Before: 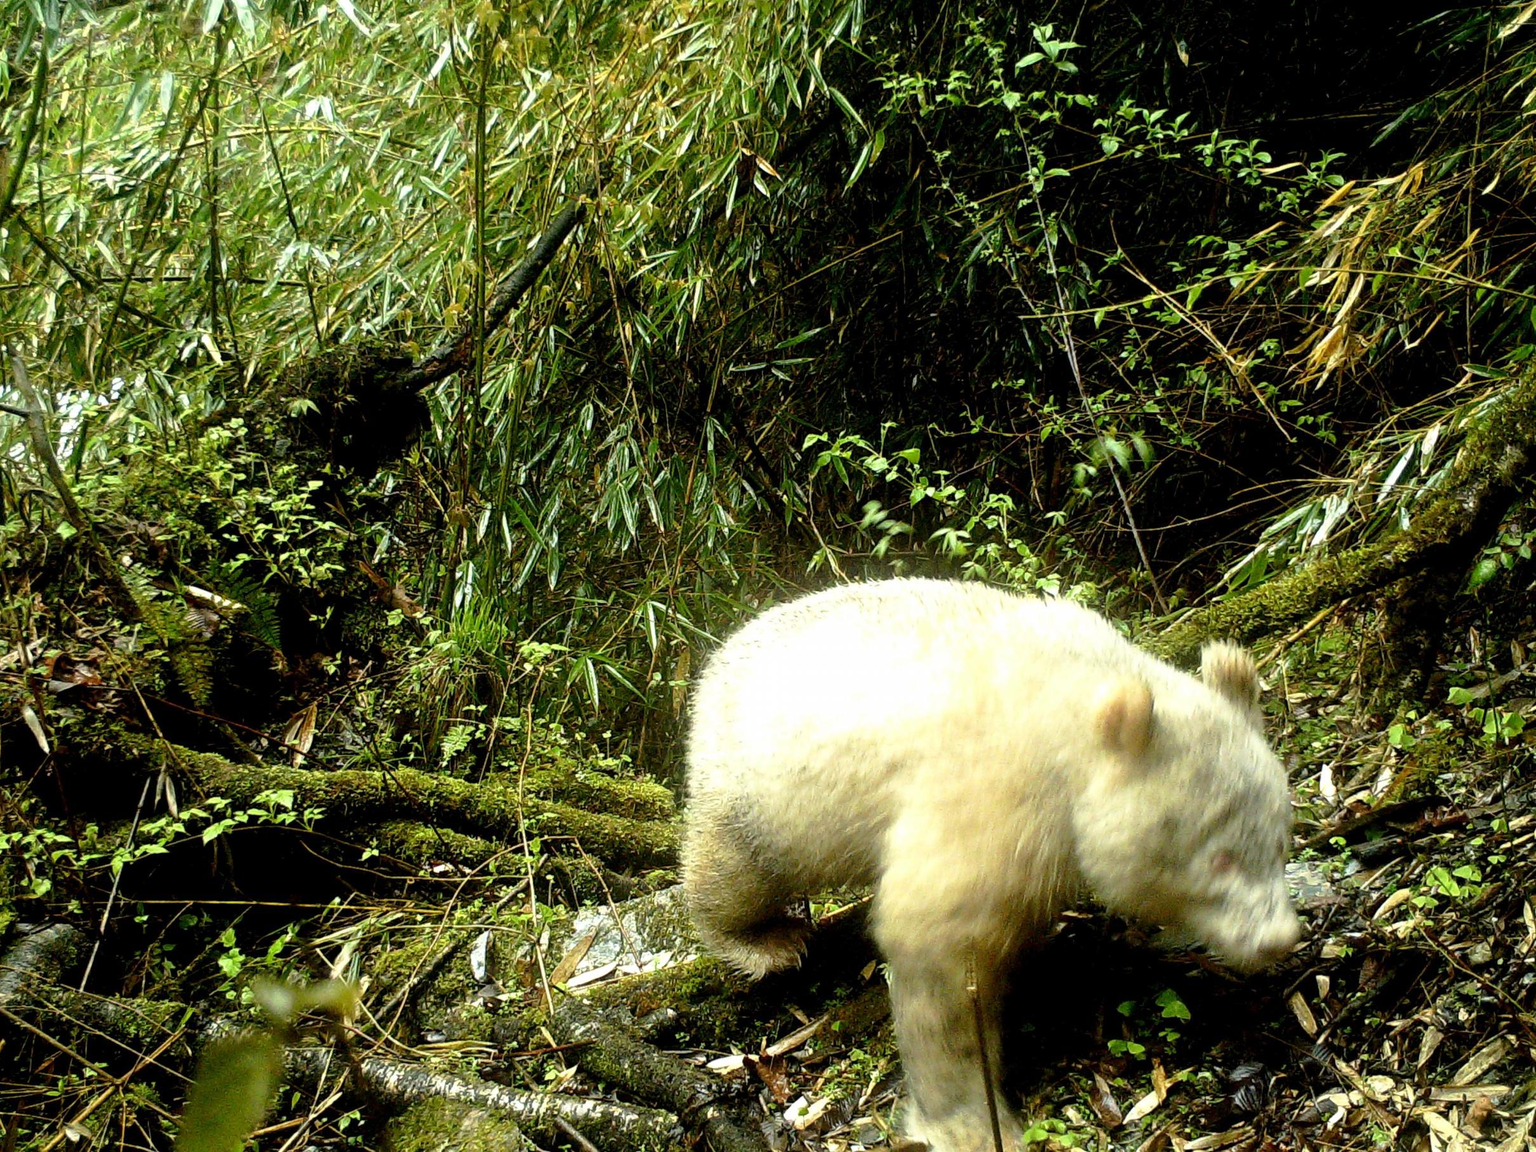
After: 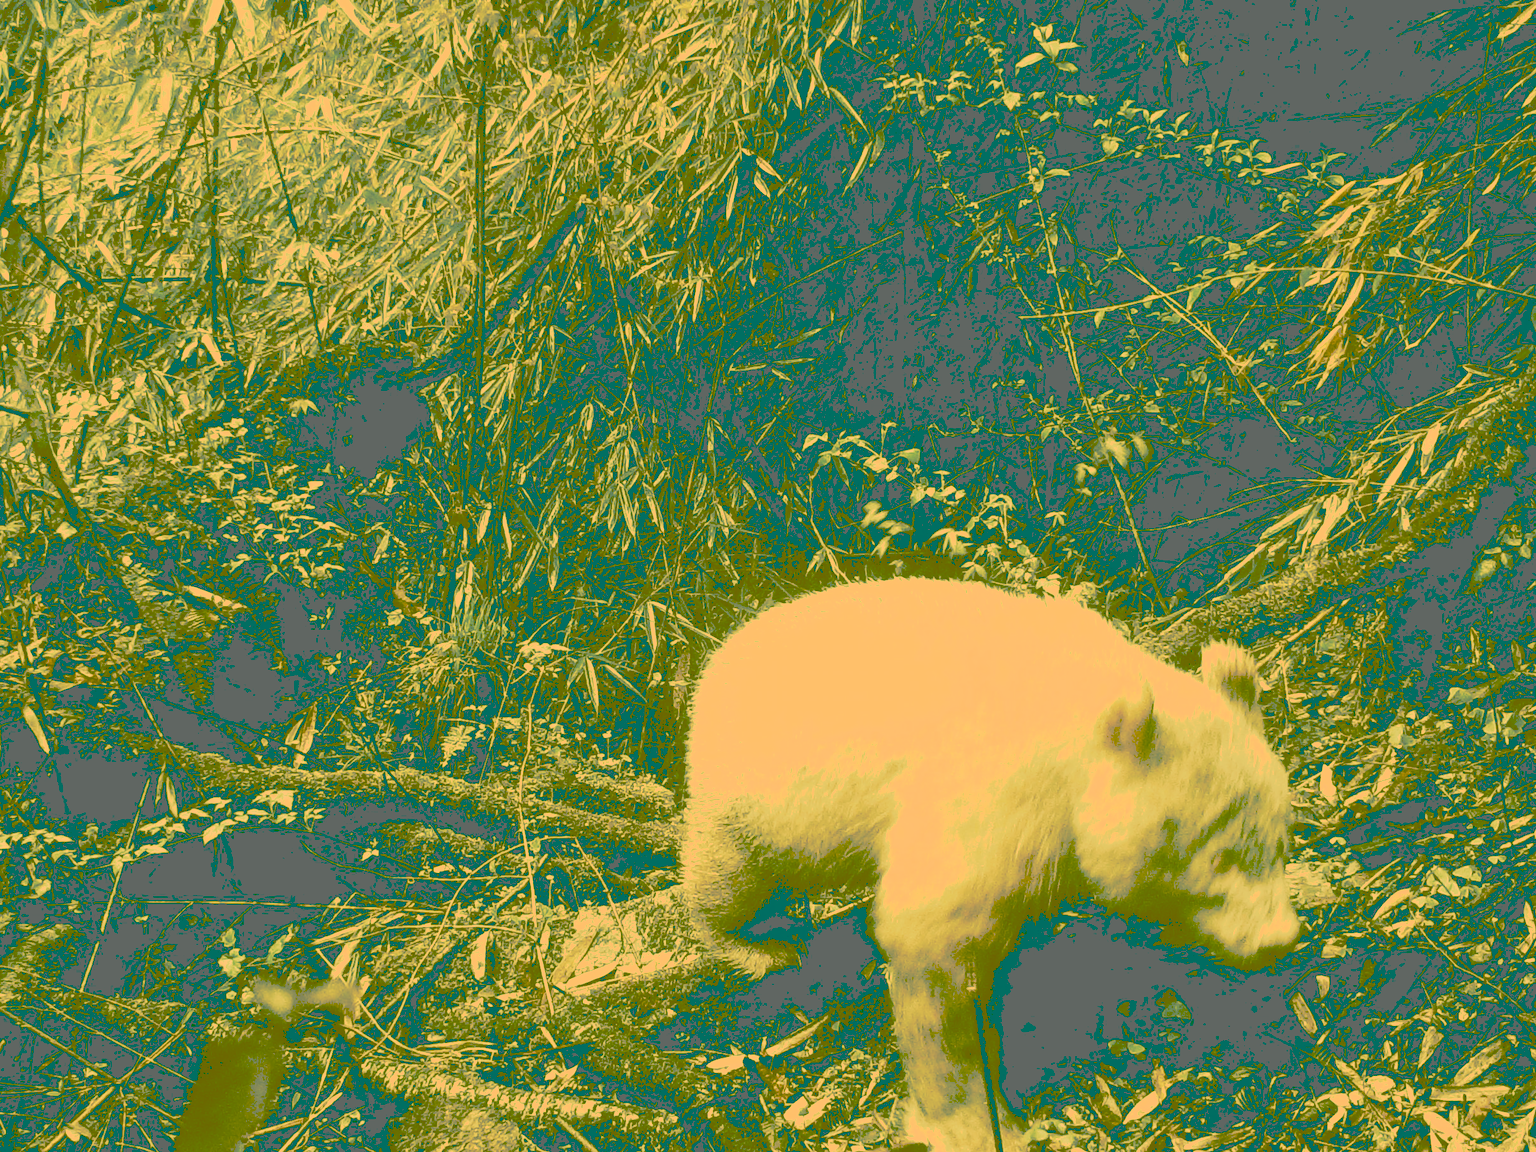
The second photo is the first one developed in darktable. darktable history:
tone curve: curves: ch0 [(0, 0) (0.003, 0.417) (0.011, 0.417) (0.025, 0.414) (0.044, 0.414) (0.069, 0.415) (0.1, 0.415) (0.136, 0.416) (0.177, 0.417) (0.224, 0.421) (0.277, 0.427) (0.335, 0.451) (0.399, 0.495) (0.468, 0.554) (0.543, 0.636) (0.623, 0.722) (0.709, 0.779) (0.801, 0.821) (0.898, 0.845) (1, 1)], preserve colors none
color look up table: target L [91.02, 92.01, 90.99, 79.68, 71.46, 69.64, 71.89, 68.19, 50.85, 43.39, 41.7, 23.98, 23.98, 203.62, 84.55, 72.19, 65.72, 70.53, 61.66, 52.06, 54.12, 52.19, 49.9, 40.37, 27.14, 7.331, 17.49, 23.98, 90.93, 90.03, 87.09, 68.93, 65.52, 84.32, 63.74, 59.48, 60.04, 42.59, 46.88, 25.02, 30.66, 24.88, 17.51, 91.96, 76.16, 70.48, 68.91, 60.82, 47.92], target a [30.86, 26.06, 30.78, -17.17, -14.64, -2.787, 0.597, -22.96, -28.45, -13.95, -23.27, -70.41, -70.41, 0, 50.38, 15.5, 18.67, 32.77, 45.16, 5.351, 23.63, 1.799, 16.08, 29.81, 14.77, -23.7, -55.37, -70.41, 30.75, 33.66, 42.57, -0.503, 8.288, 51.89, 38.3, 7.791, 19.94, -0.358, -1.068, -72.26, 1.784, -72.04, -55.41, 26.04, -17.7, -8.535, -0.759, -16.86, -15.17], target b [81.22, 84.01, 82.53, 66.34, 58.77, 77.2, 57.26, 61.91, 86.94, 74.18, 71.17, 40.76, 40.76, -0.002, 73.47, 64.12, 112.46, 60.3, 105.51, 89.05, 92.63, 89.11, 85.29, 68.94, 46.22, 12.06, 29.57, 40.76, 79.64, 78.34, 72.78, 43.8, 47.59, 69.85, 46.93, 40.48, 35.36, 72.59, 14.95, 42.52, 52.14, 42.23, 29.59, 80.76, 57.84, 46.77, 49.61, 40.19, 28.34], num patches 49
